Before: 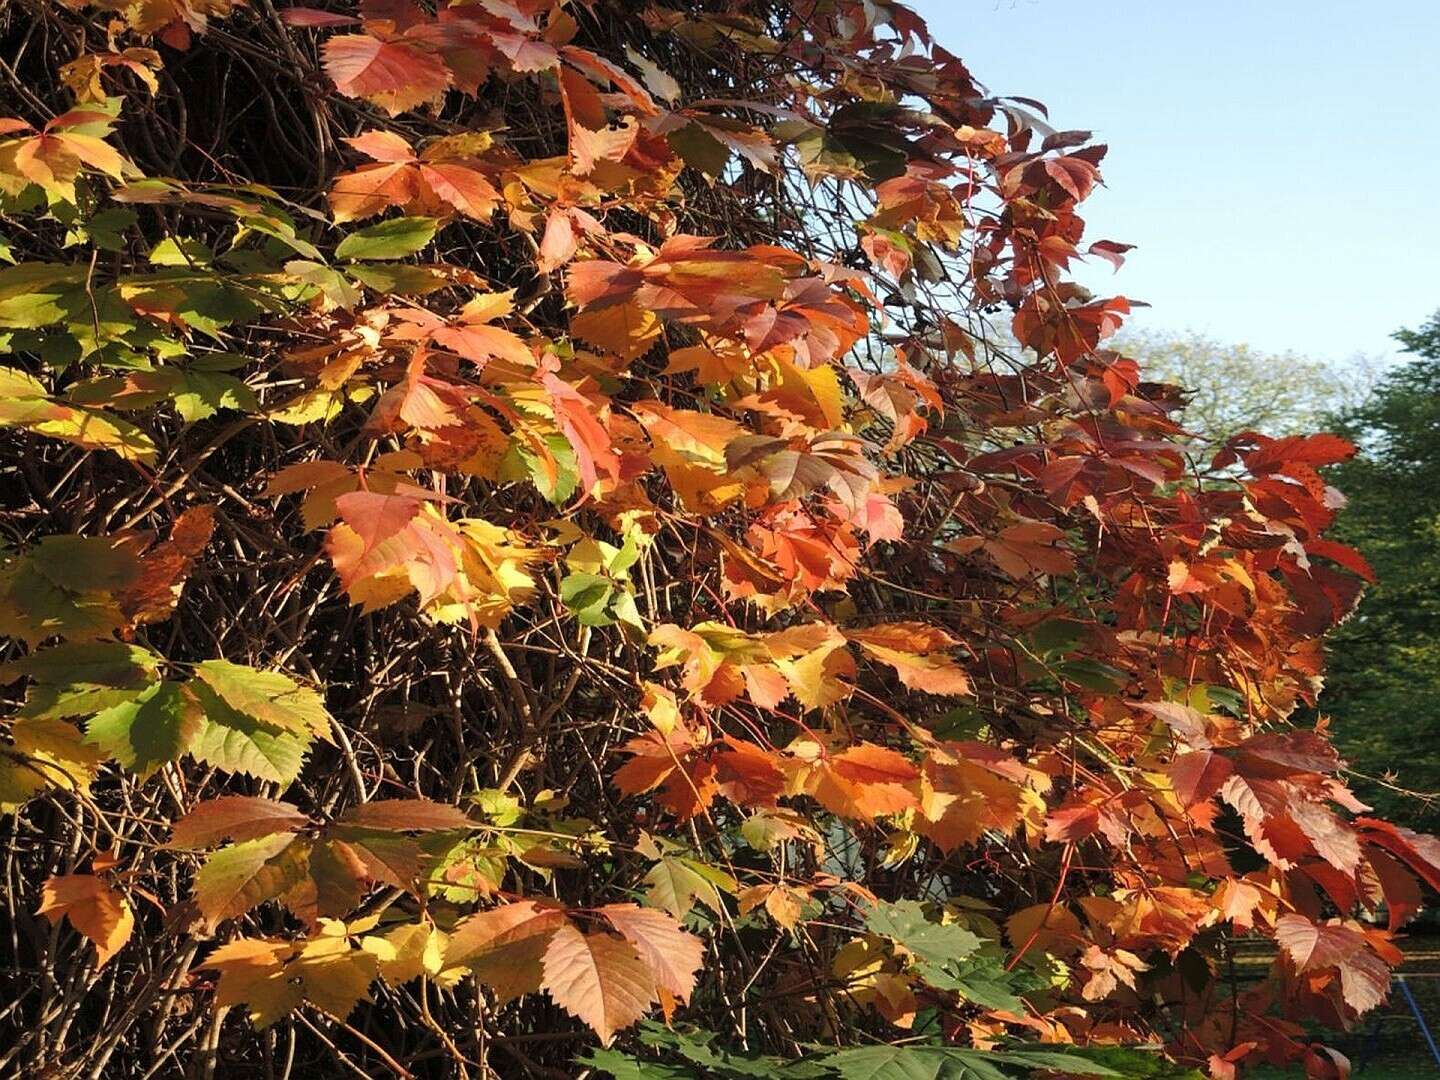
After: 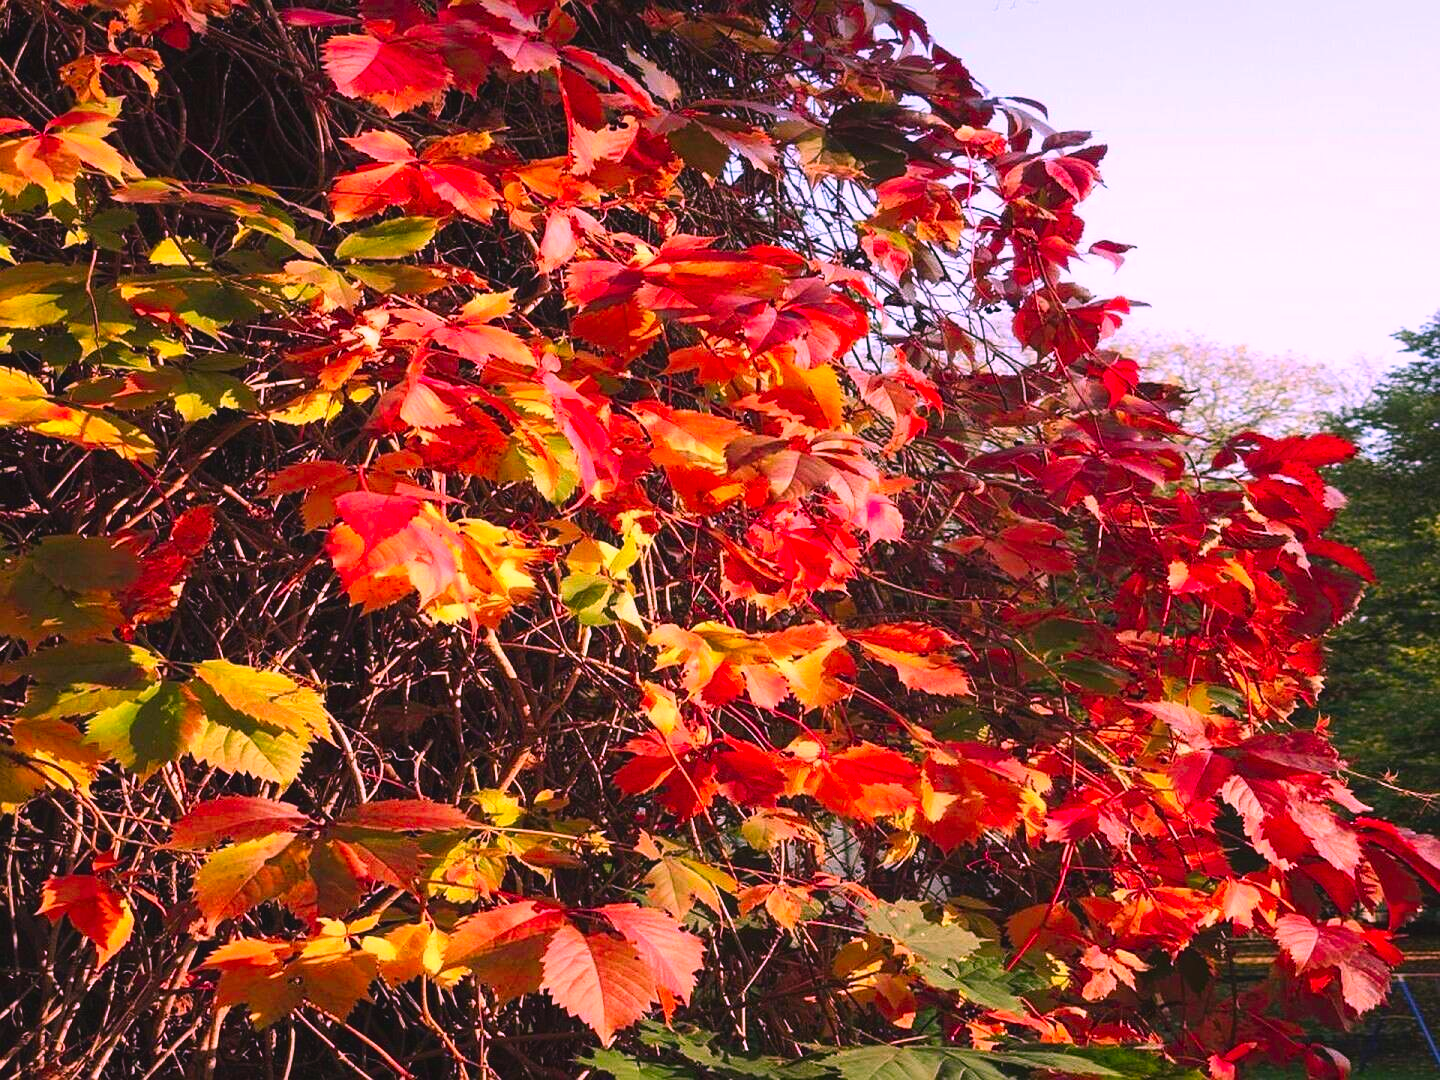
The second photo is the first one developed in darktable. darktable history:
exposure: black level correction -0.005, exposure 0.058 EV, compensate highlight preservation false
color correction: highlights a* 18.77, highlights b* -11.98, saturation 1.69
contrast brightness saturation: contrast 0.148, brightness 0.051
